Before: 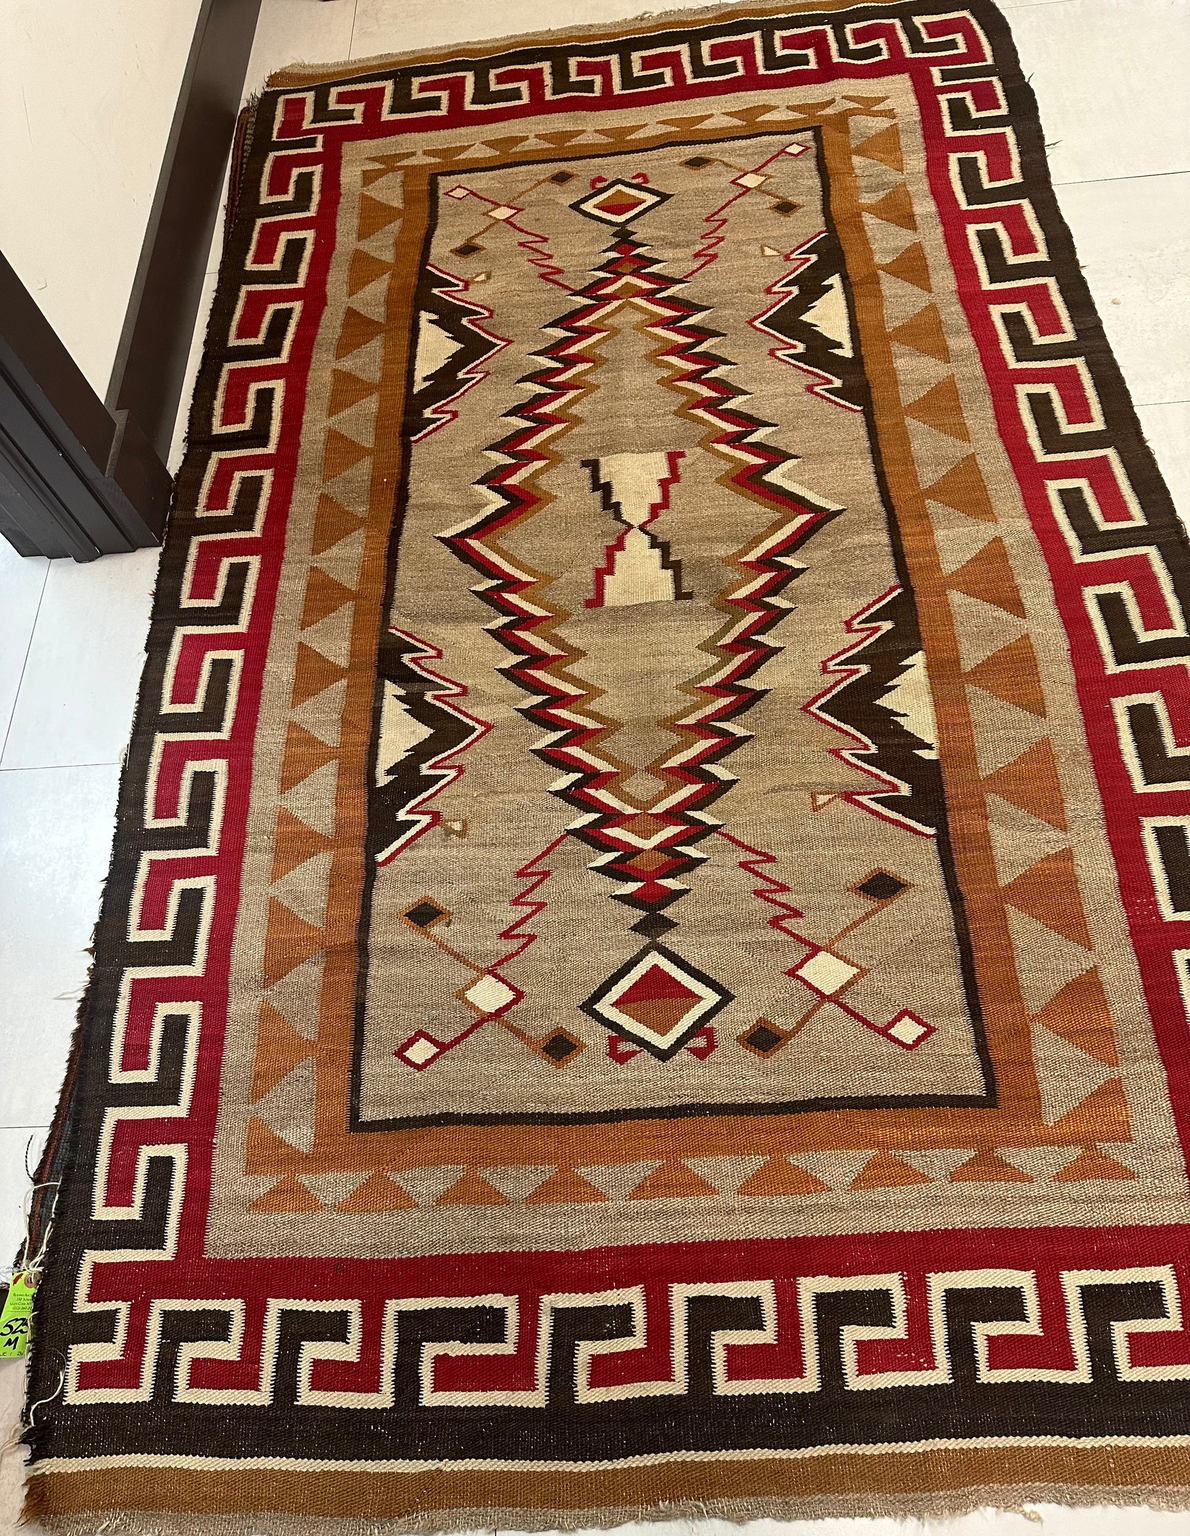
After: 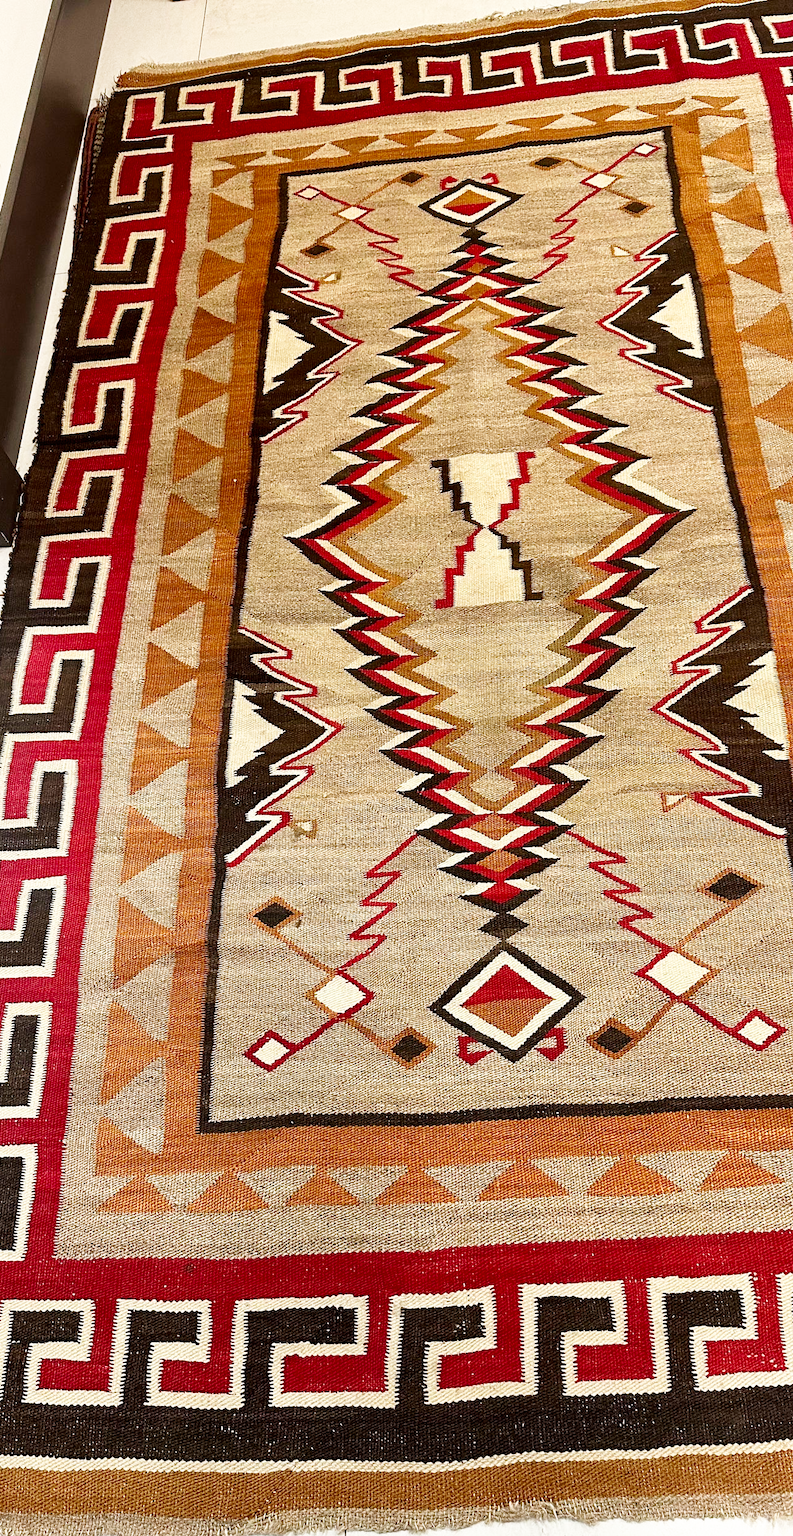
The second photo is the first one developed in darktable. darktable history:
base curve: curves: ch0 [(0, 0) (0.005, 0.002) (0.15, 0.3) (0.4, 0.7) (0.75, 0.95) (1, 1)], preserve colors none
crop and rotate: left 12.648%, right 20.685%
